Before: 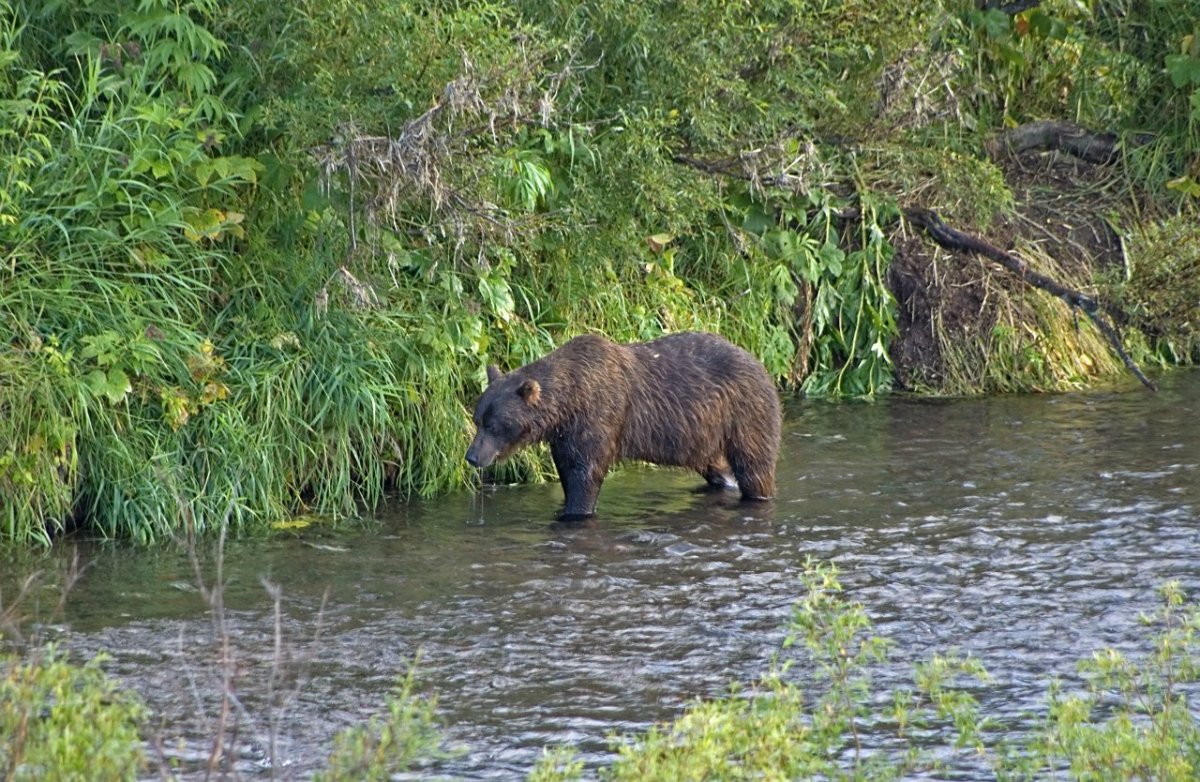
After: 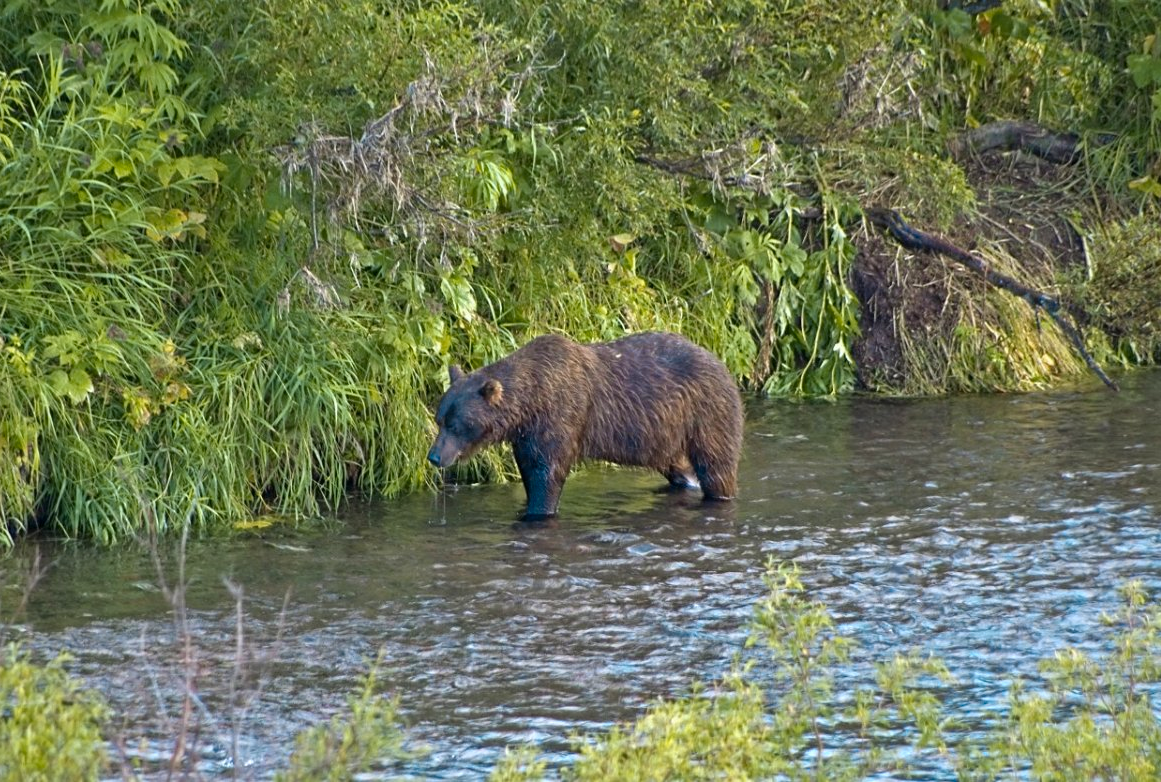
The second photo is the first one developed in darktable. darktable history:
crop and rotate: left 3.238%
color zones: curves: ch0 [(0.254, 0.492) (0.724, 0.62)]; ch1 [(0.25, 0.528) (0.719, 0.796)]; ch2 [(0, 0.472) (0.25, 0.5) (0.73, 0.184)]
